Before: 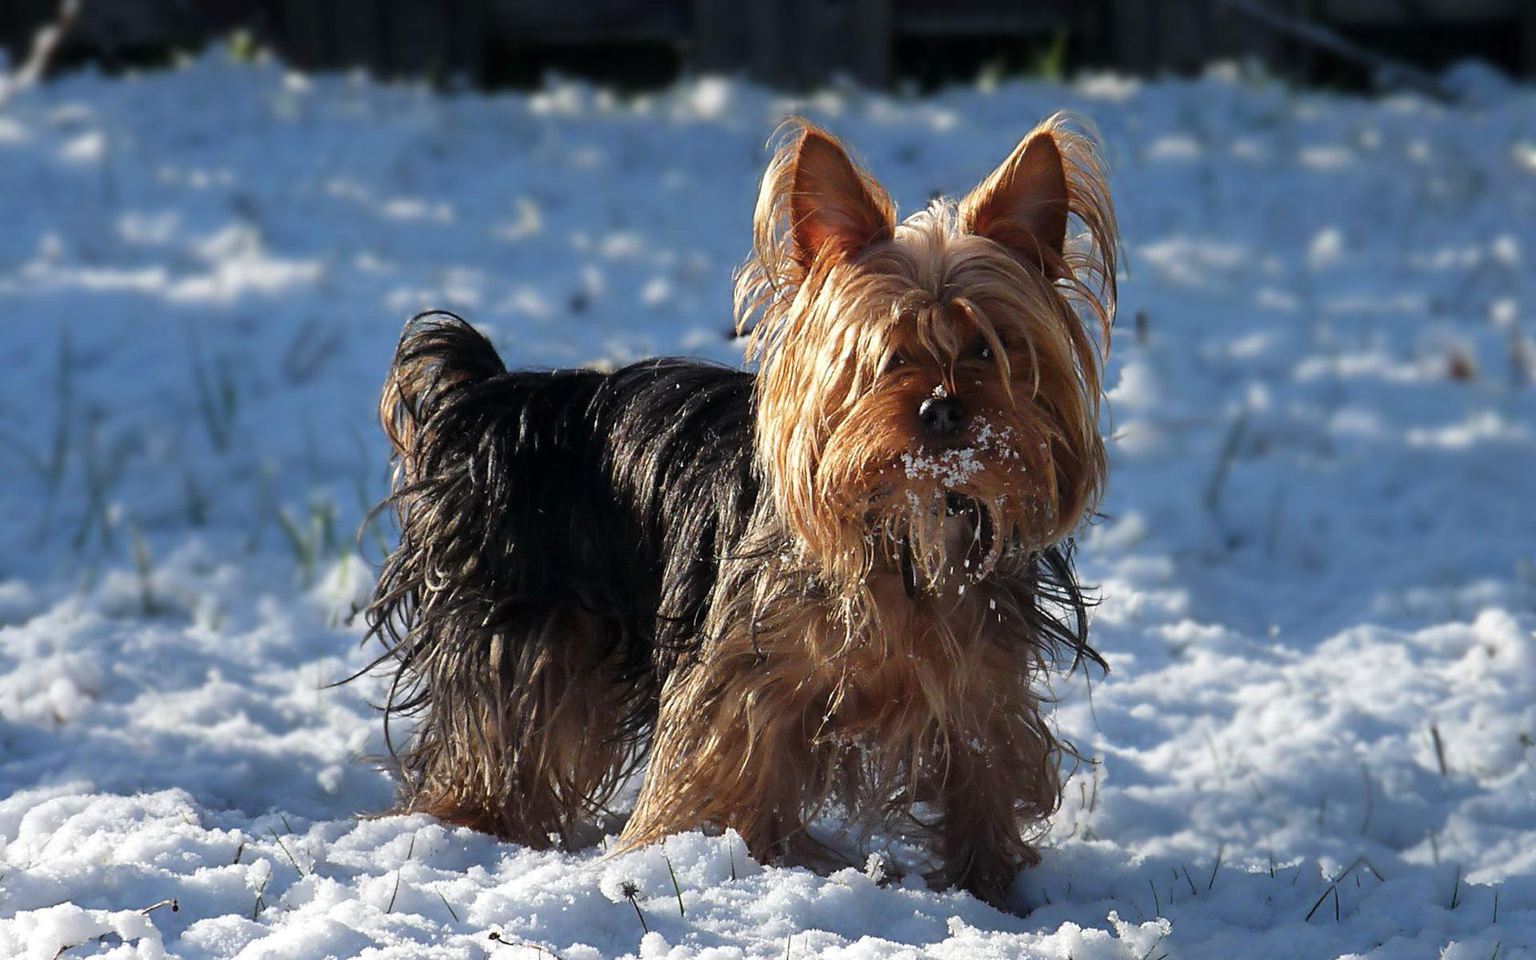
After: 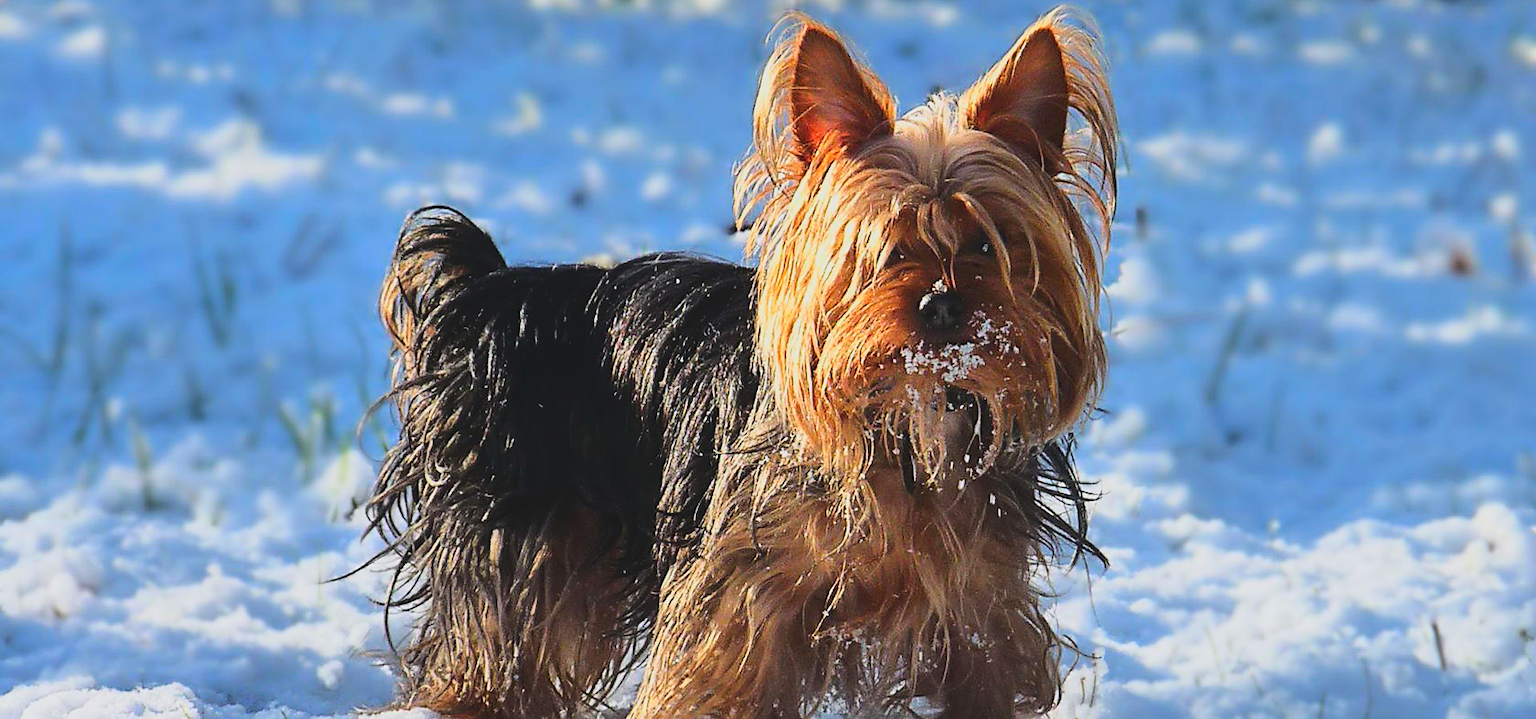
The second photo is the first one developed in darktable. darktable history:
base curve: curves: ch0 [(0, 0) (0.028, 0.03) (0.121, 0.232) (0.46, 0.748) (0.859, 0.968) (1, 1)]
sharpen: on, module defaults
contrast brightness saturation: contrast -0.178, saturation 0.19
crop: top 11.019%, bottom 13.947%
